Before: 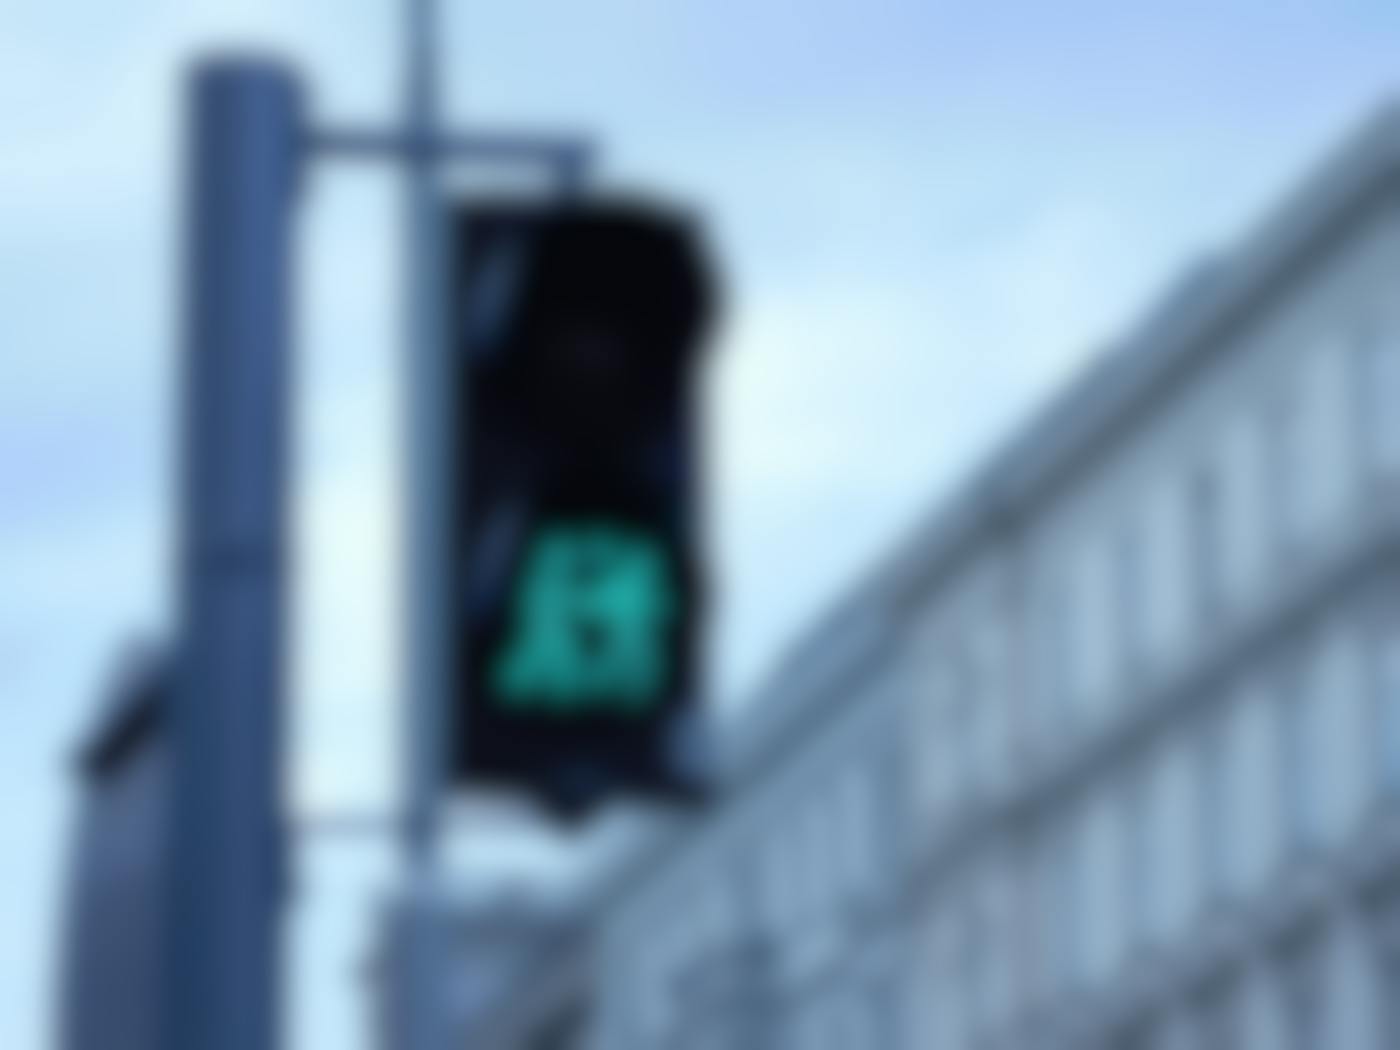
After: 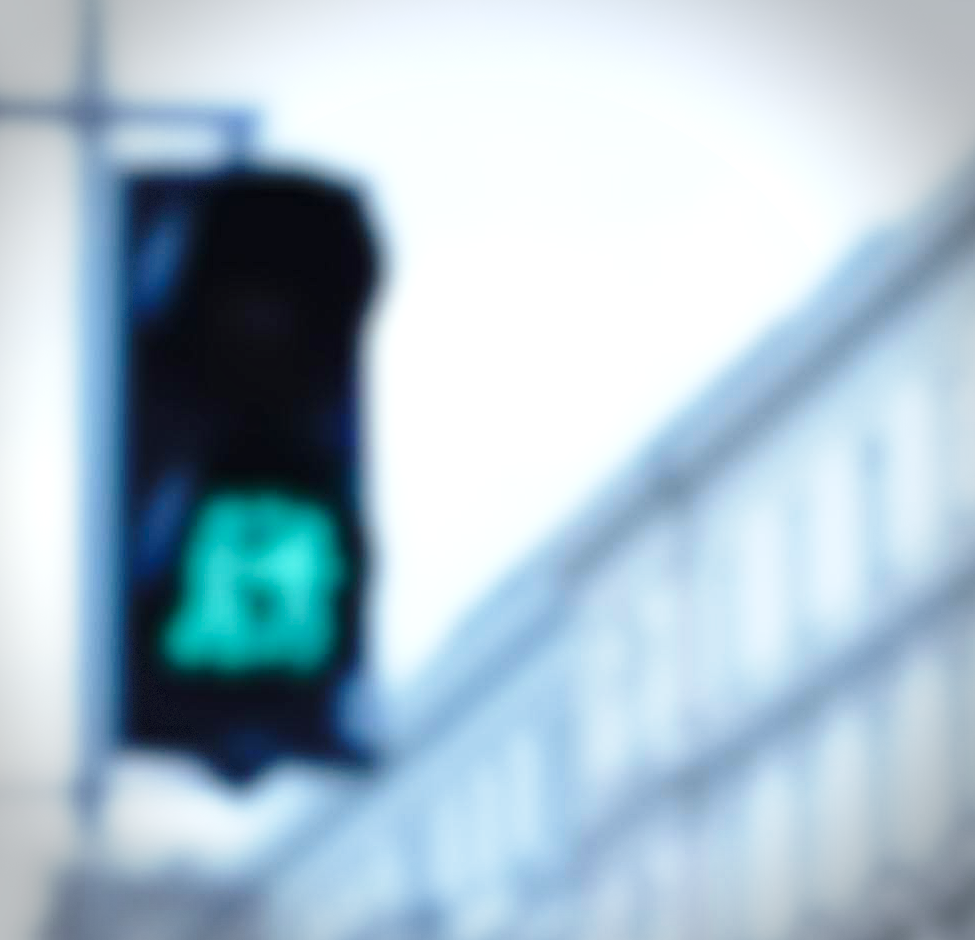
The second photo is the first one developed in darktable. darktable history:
exposure: black level correction 0, exposure 0.694 EV, compensate highlight preservation false
sharpen: amount 0.208
vignetting: dithering 8-bit output, unbound false
crop and rotate: left 23.688%, top 3.34%, right 6.606%, bottom 7.092%
haze removal: compatibility mode true, adaptive false
base curve: curves: ch0 [(0, 0) (0.028, 0.03) (0.121, 0.232) (0.46, 0.748) (0.859, 0.968) (1, 1)], preserve colors none
